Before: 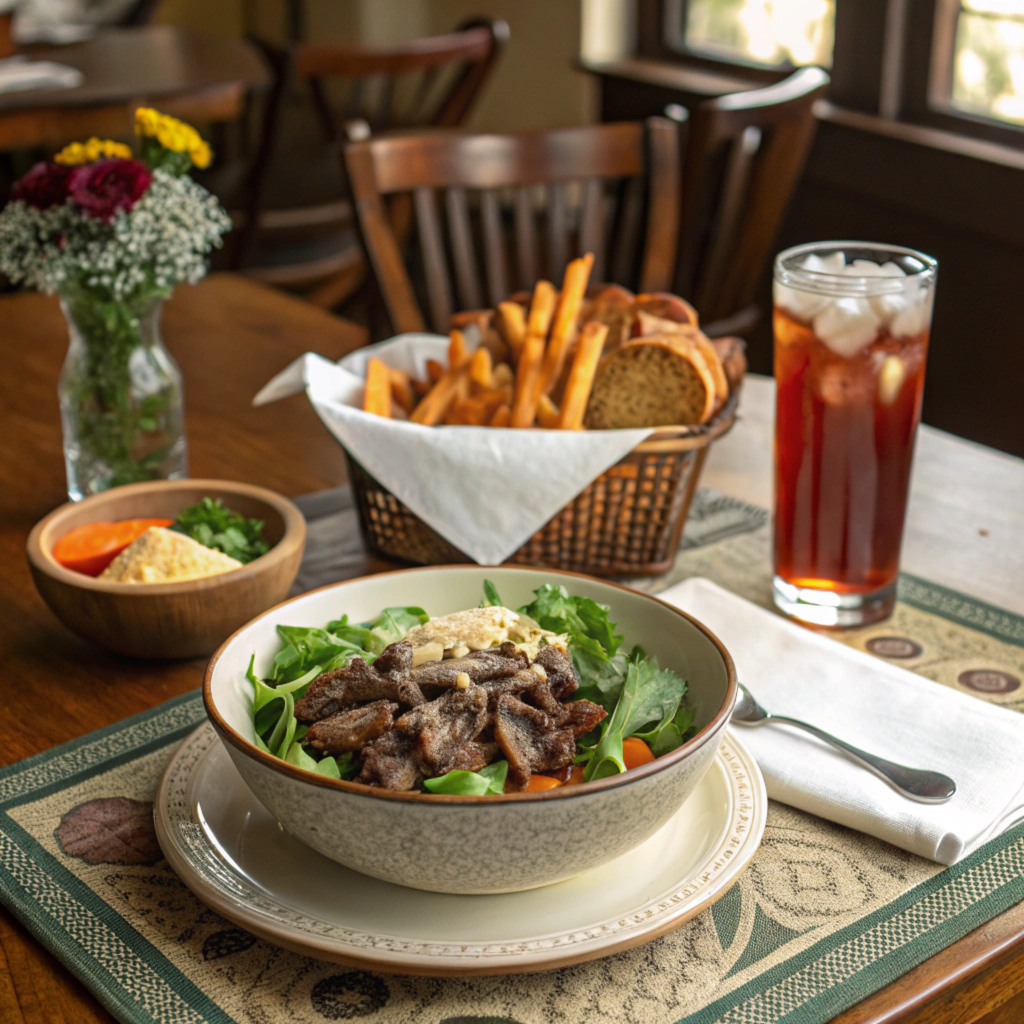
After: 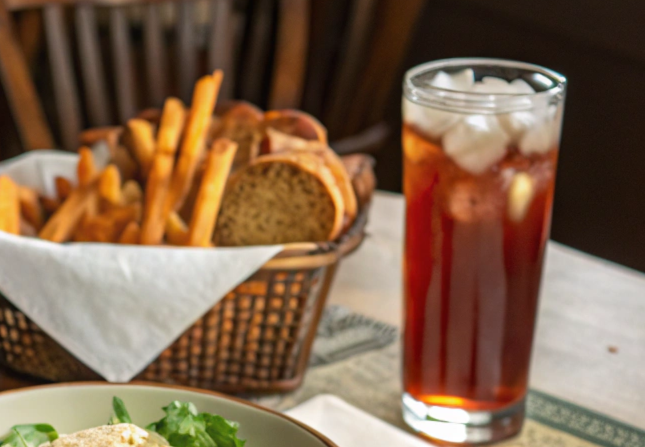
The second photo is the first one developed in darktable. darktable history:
crop: left 36.256%, top 17.876%, right 0.708%, bottom 38.457%
